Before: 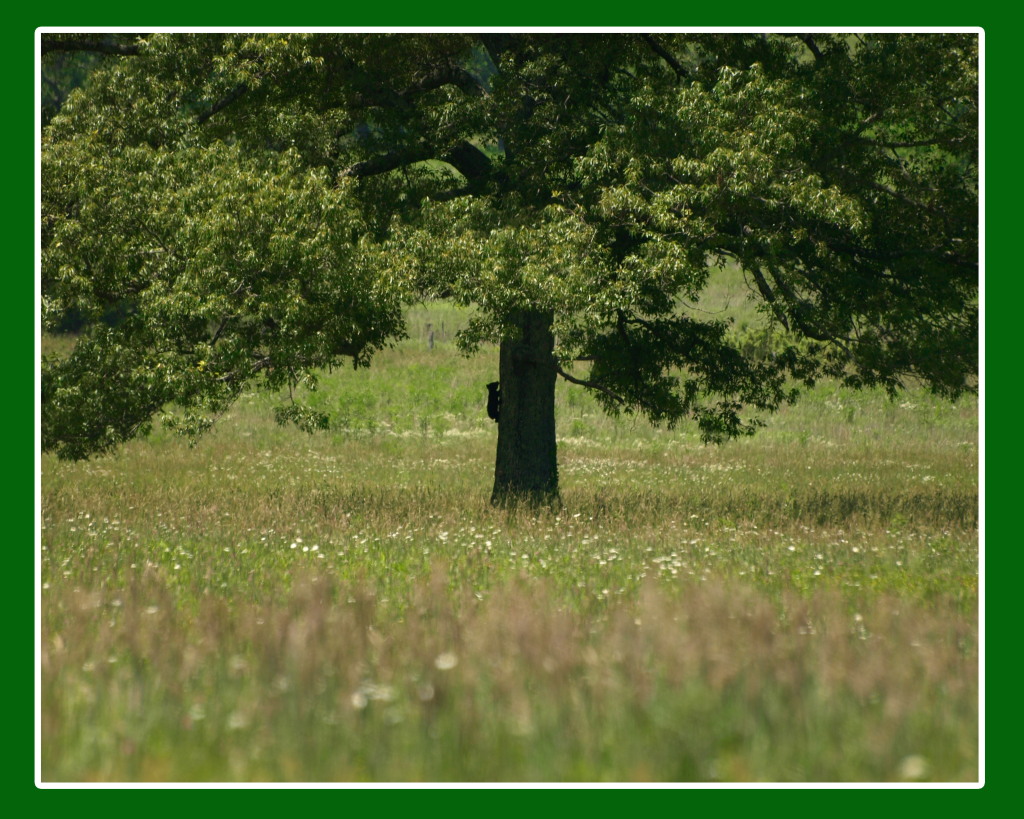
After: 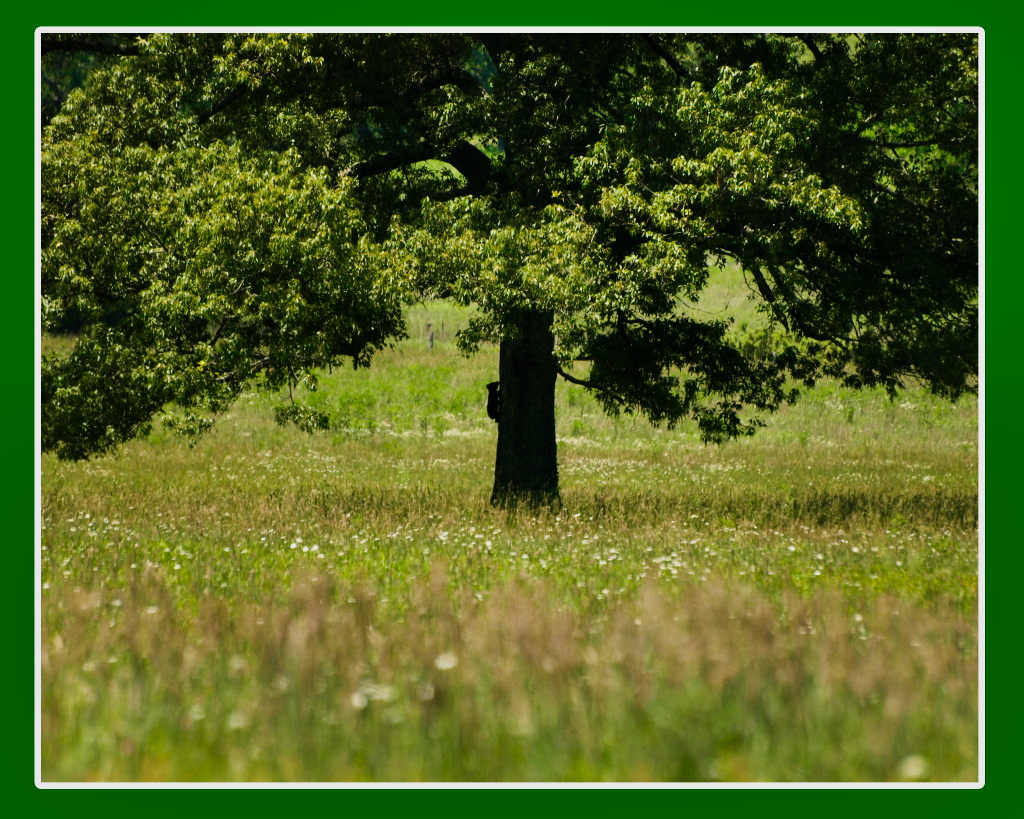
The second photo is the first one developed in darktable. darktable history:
sigmoid: contrast 1.7
shadows and highlights: soften with gaussian
